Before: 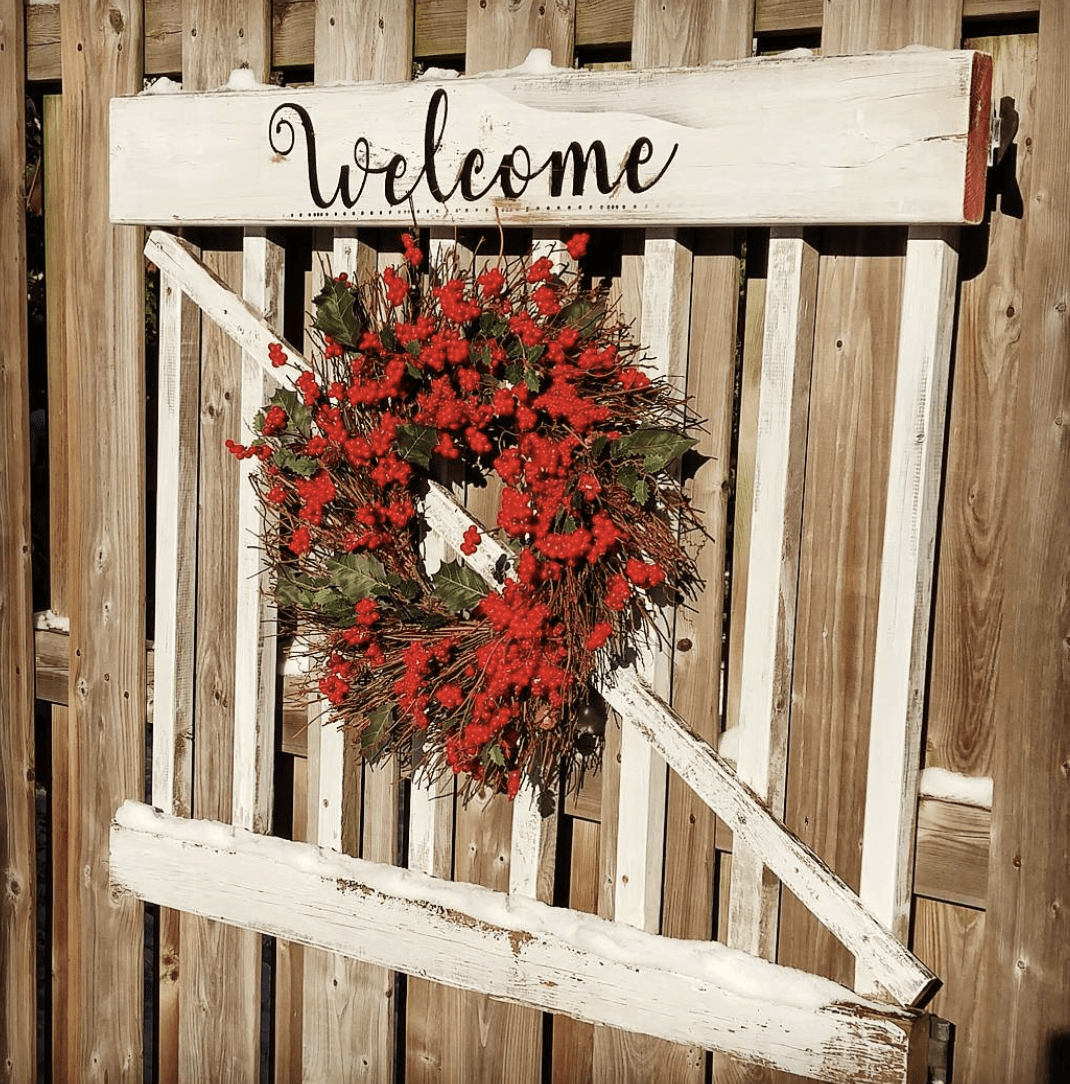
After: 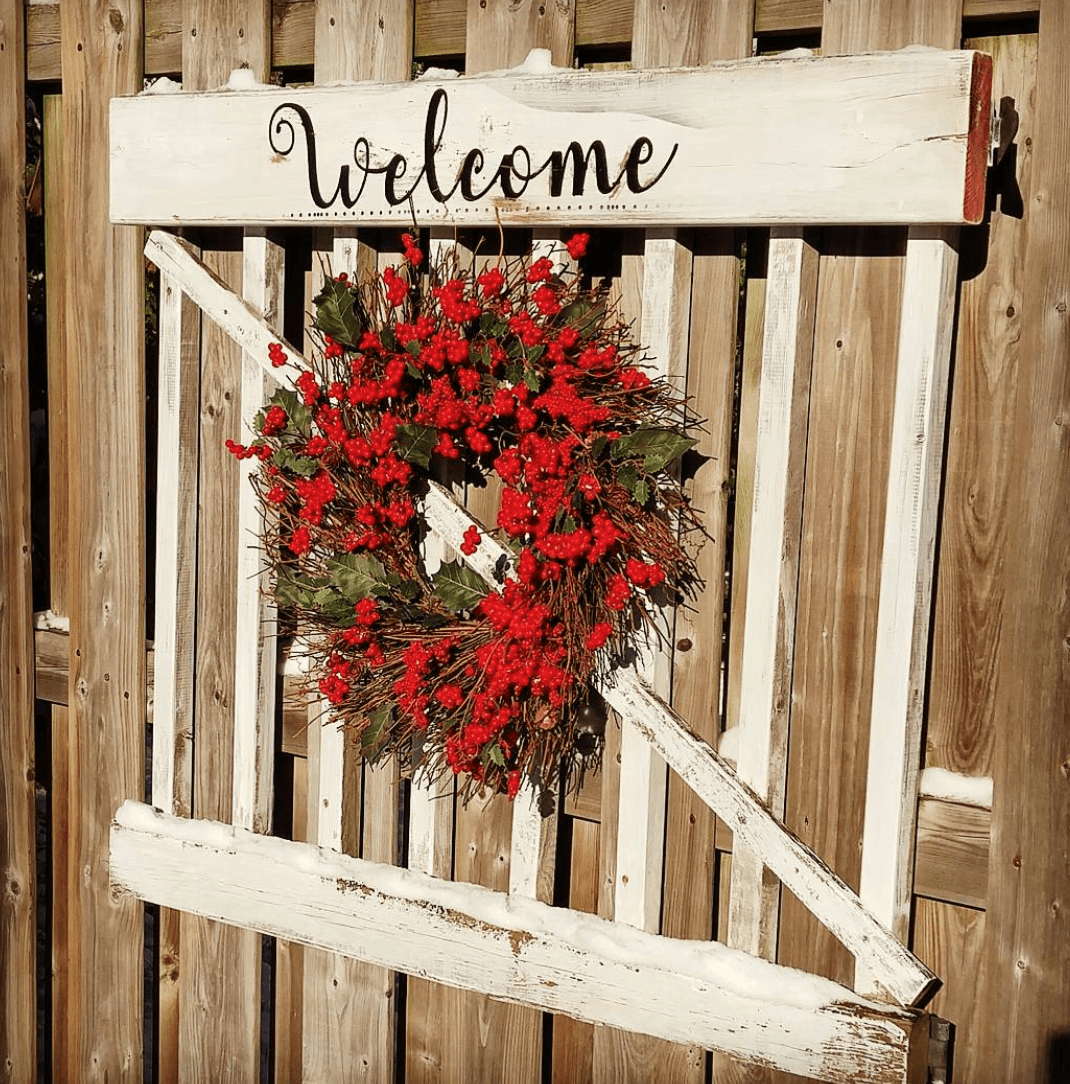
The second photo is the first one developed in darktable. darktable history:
contrast brightness saturation: contrast 0.04, saturation 0.153
